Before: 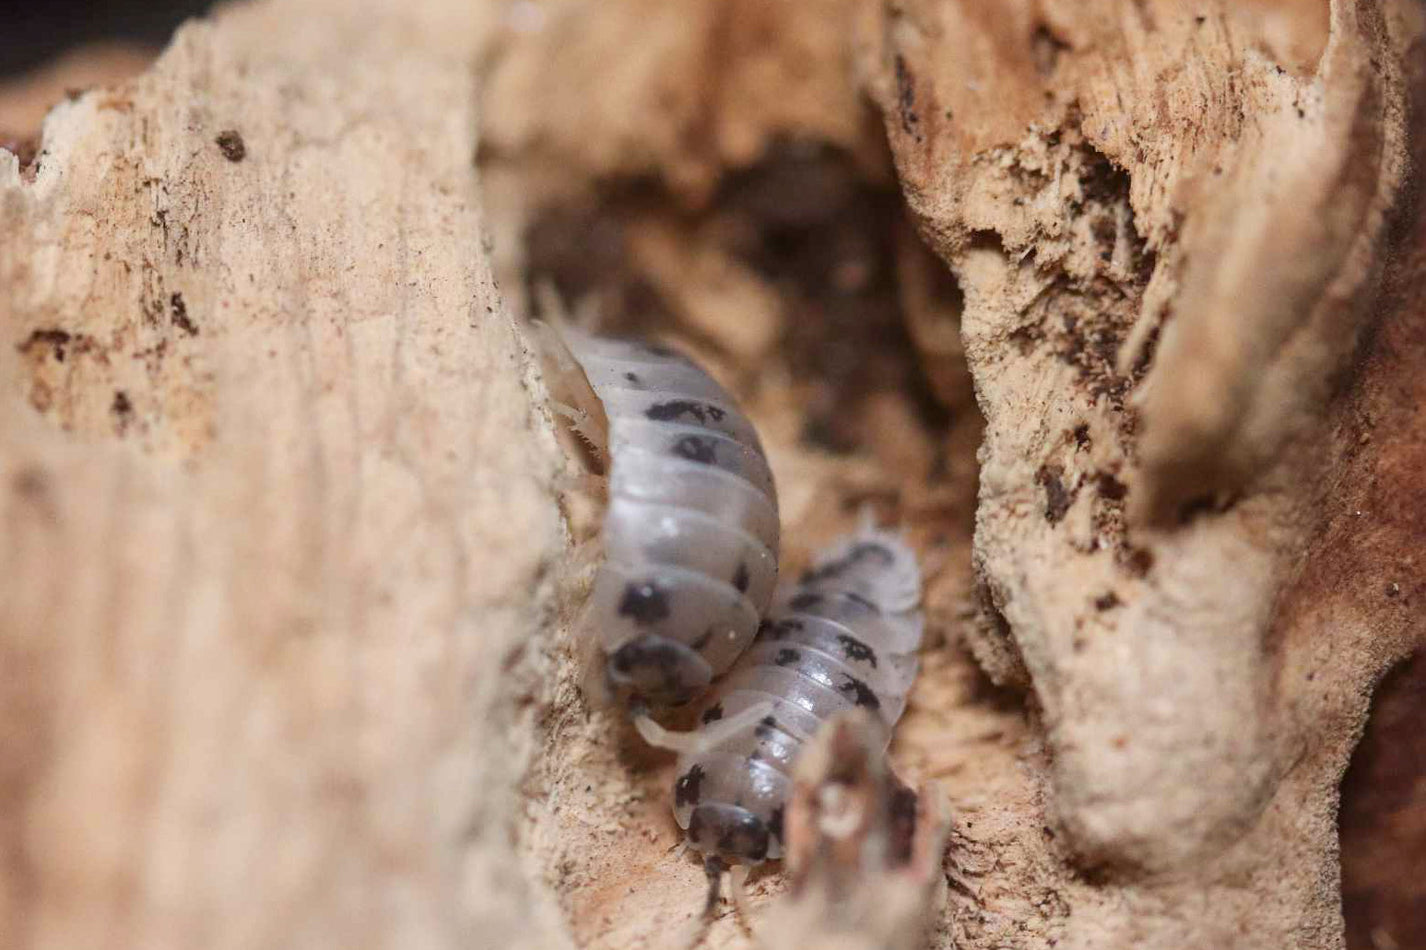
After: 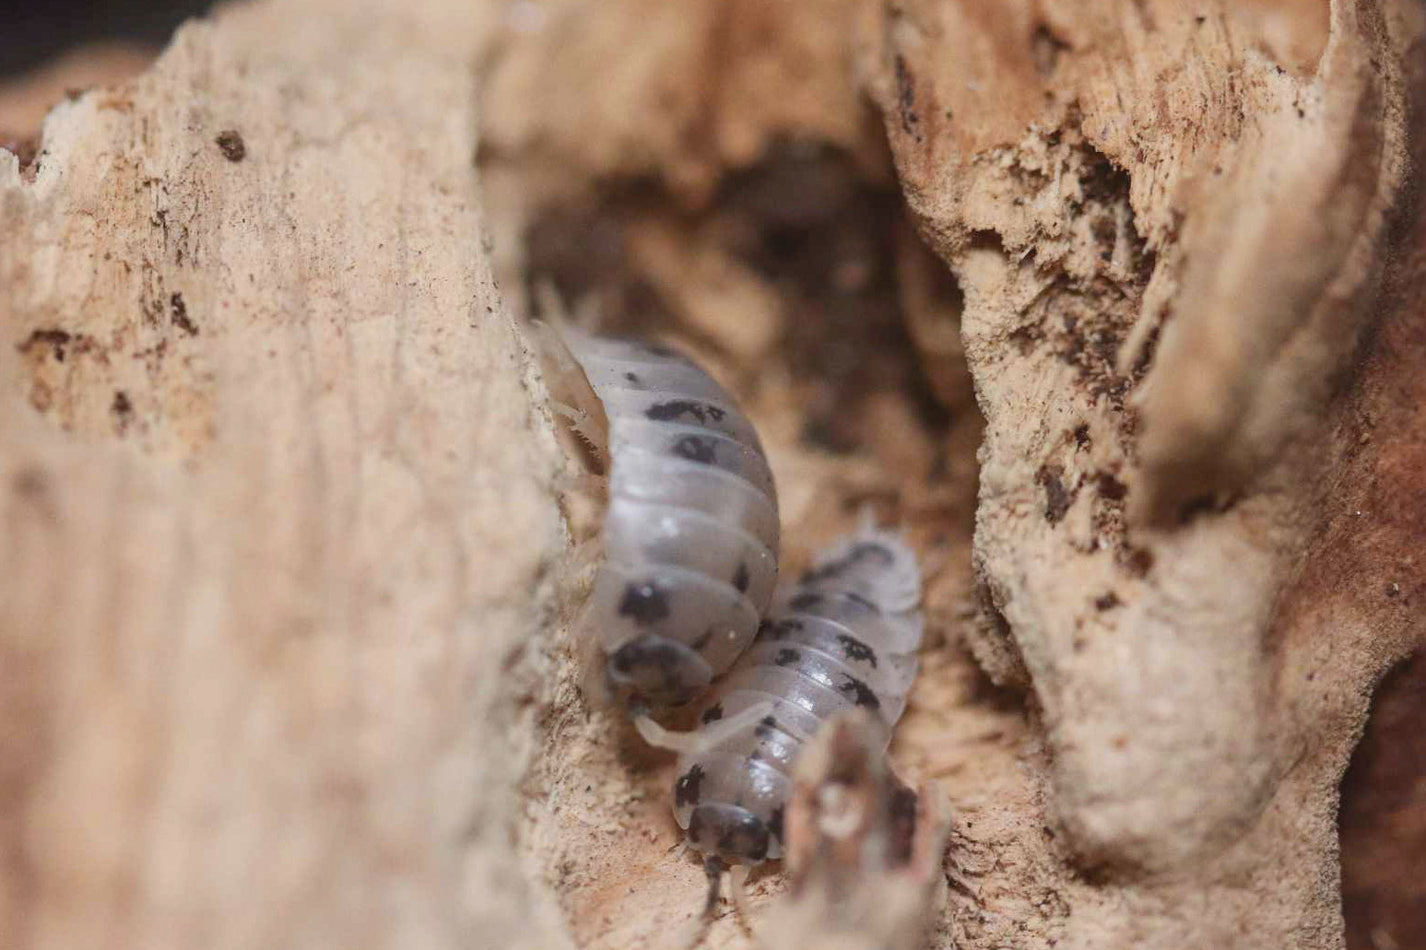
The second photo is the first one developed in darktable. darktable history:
contrast brightness saturation: contrast -0.094, saturation -0.084
